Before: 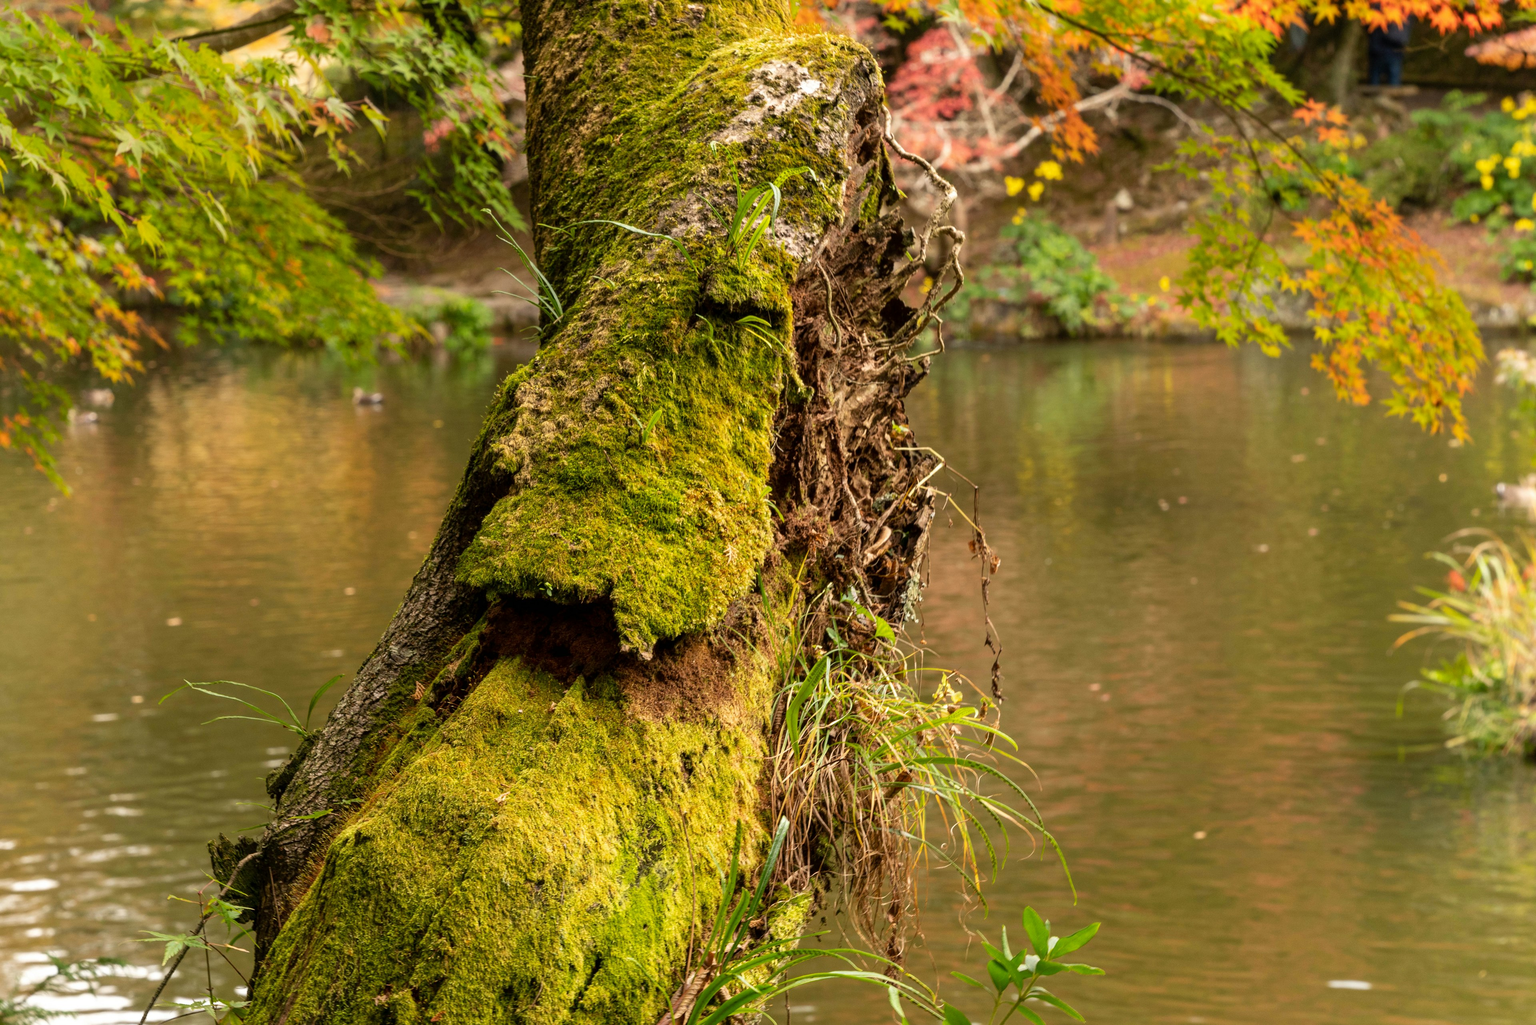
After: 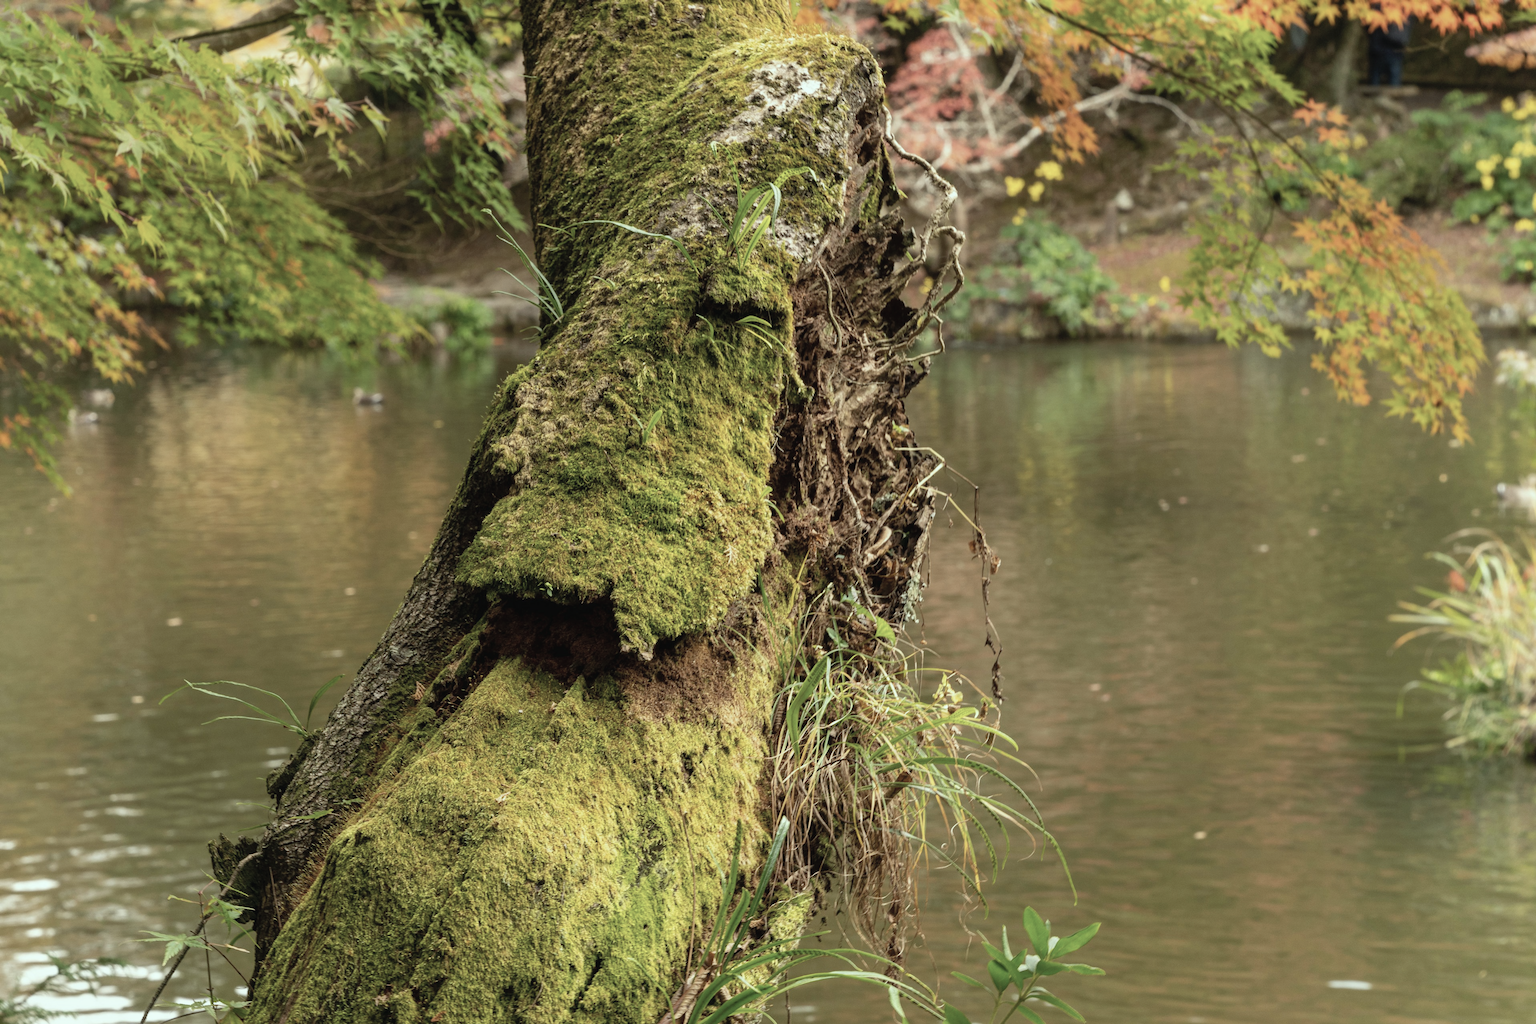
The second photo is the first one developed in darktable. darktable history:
color correction: highlights a* -6.69, highlights b* 0.49
tone equalizer: on, module defaults
contrast brightness saturation: contrast -0.05, saturation -0.41
